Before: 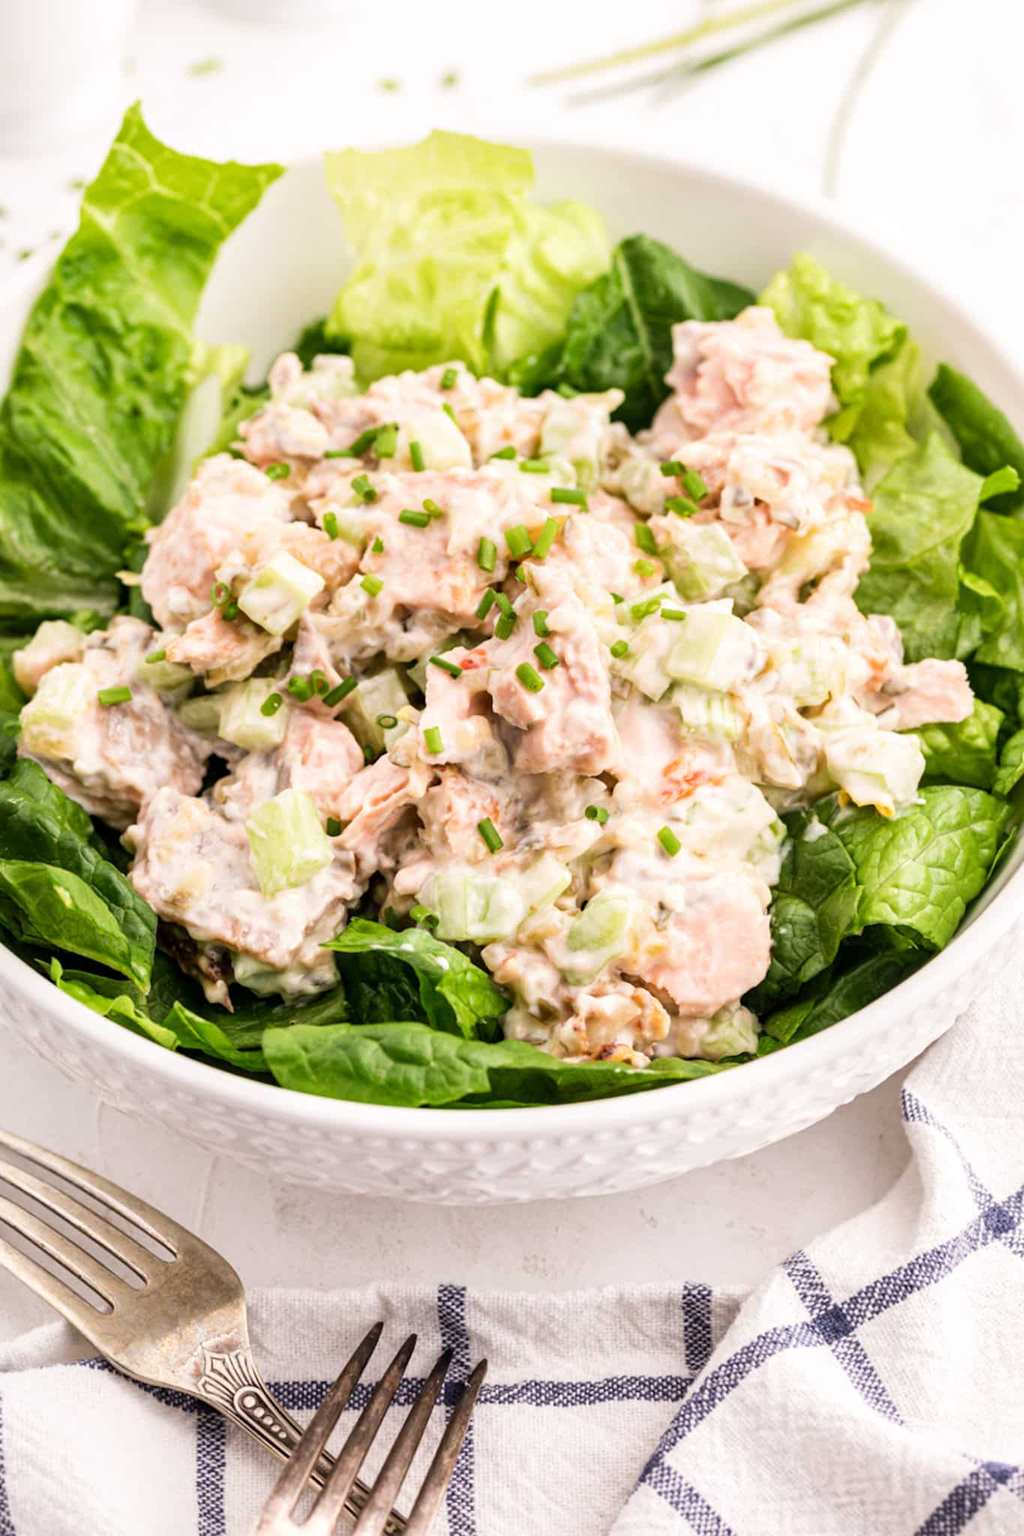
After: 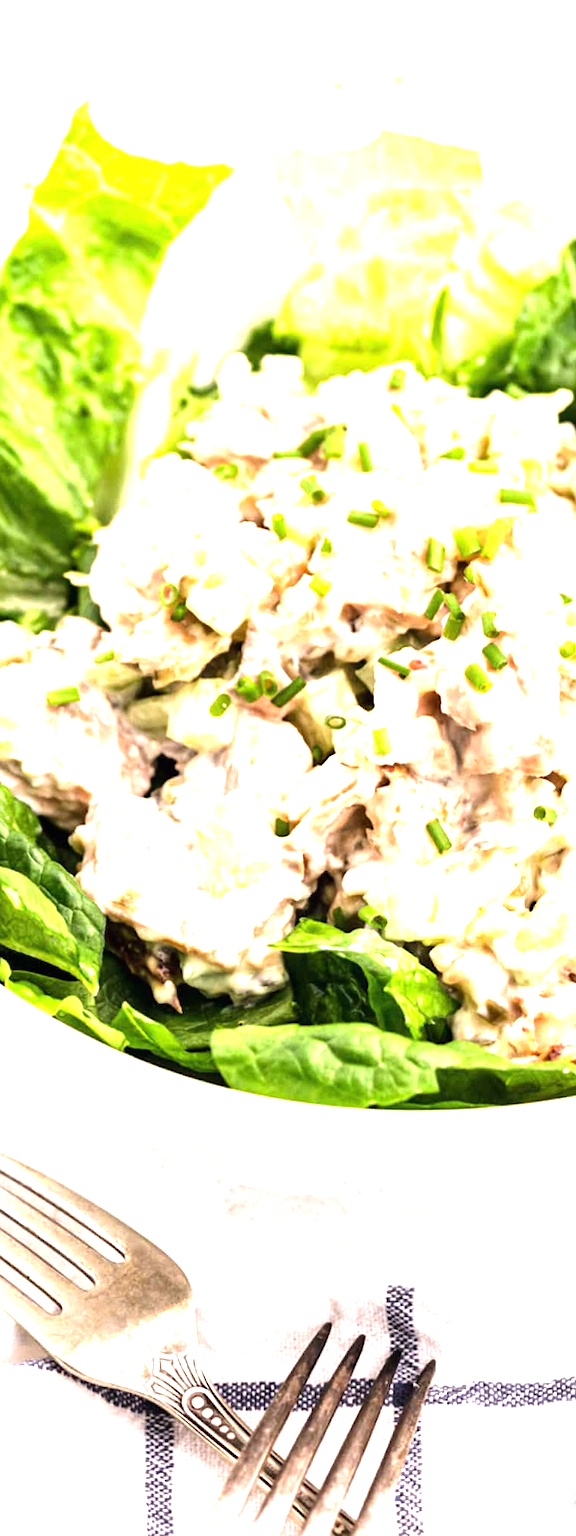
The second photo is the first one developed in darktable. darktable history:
crop: left 5.114%, right 38.589%
tone equalizer: -8 EV -0.417 EV, -7 EV -0.389 EV, -6 EV -0.333 EV, -5 EV -0.222 EV, -3 EV 0.222 EV, -2 EV 0.333 EV, -1 EV 0.389 EV, +0 EV 0.417 EV, edges refinement/feathering 500, mask exposure compensation -1.25 EV, preserve details no
exposure: black level correction -0.001, exposure 0.9 EV, compensate exposure bias true, compensate highlight preservation false
